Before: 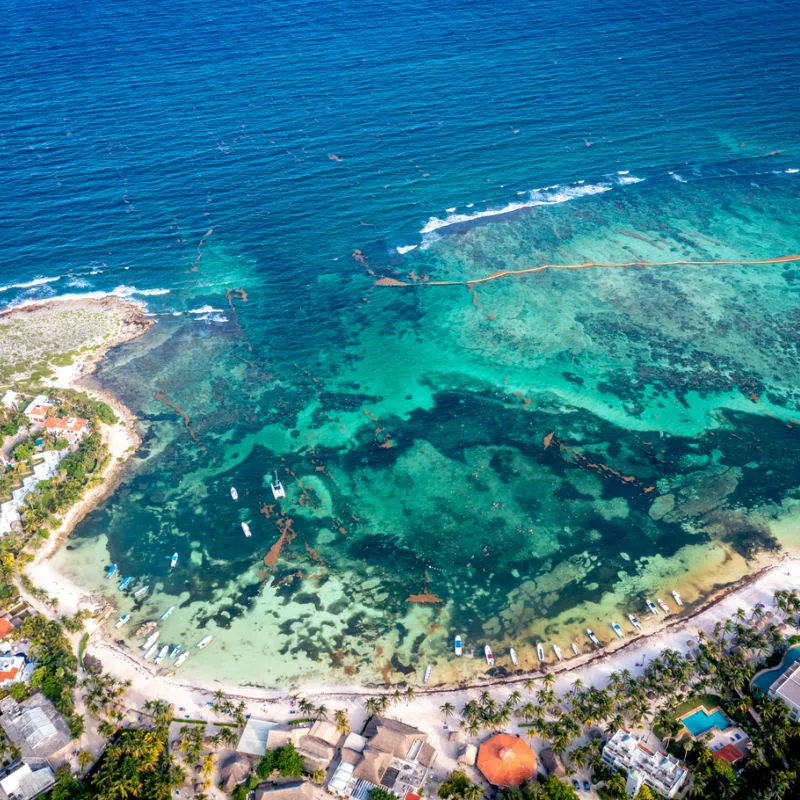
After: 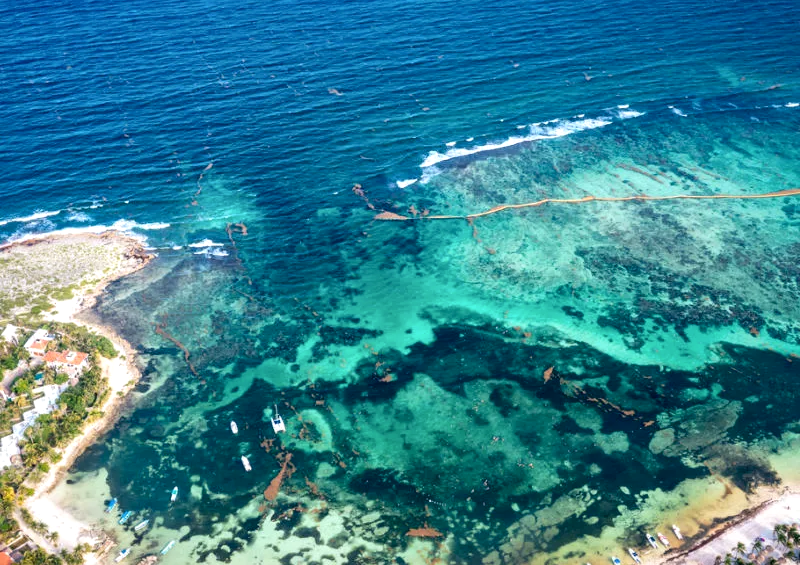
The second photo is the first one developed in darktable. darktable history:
crop and rotate: top 8.293%, bottom 20.996%
local contrast: mode bilateral grid, contrast 100, coarseness 100, detail 165%, midtone range 0.2
